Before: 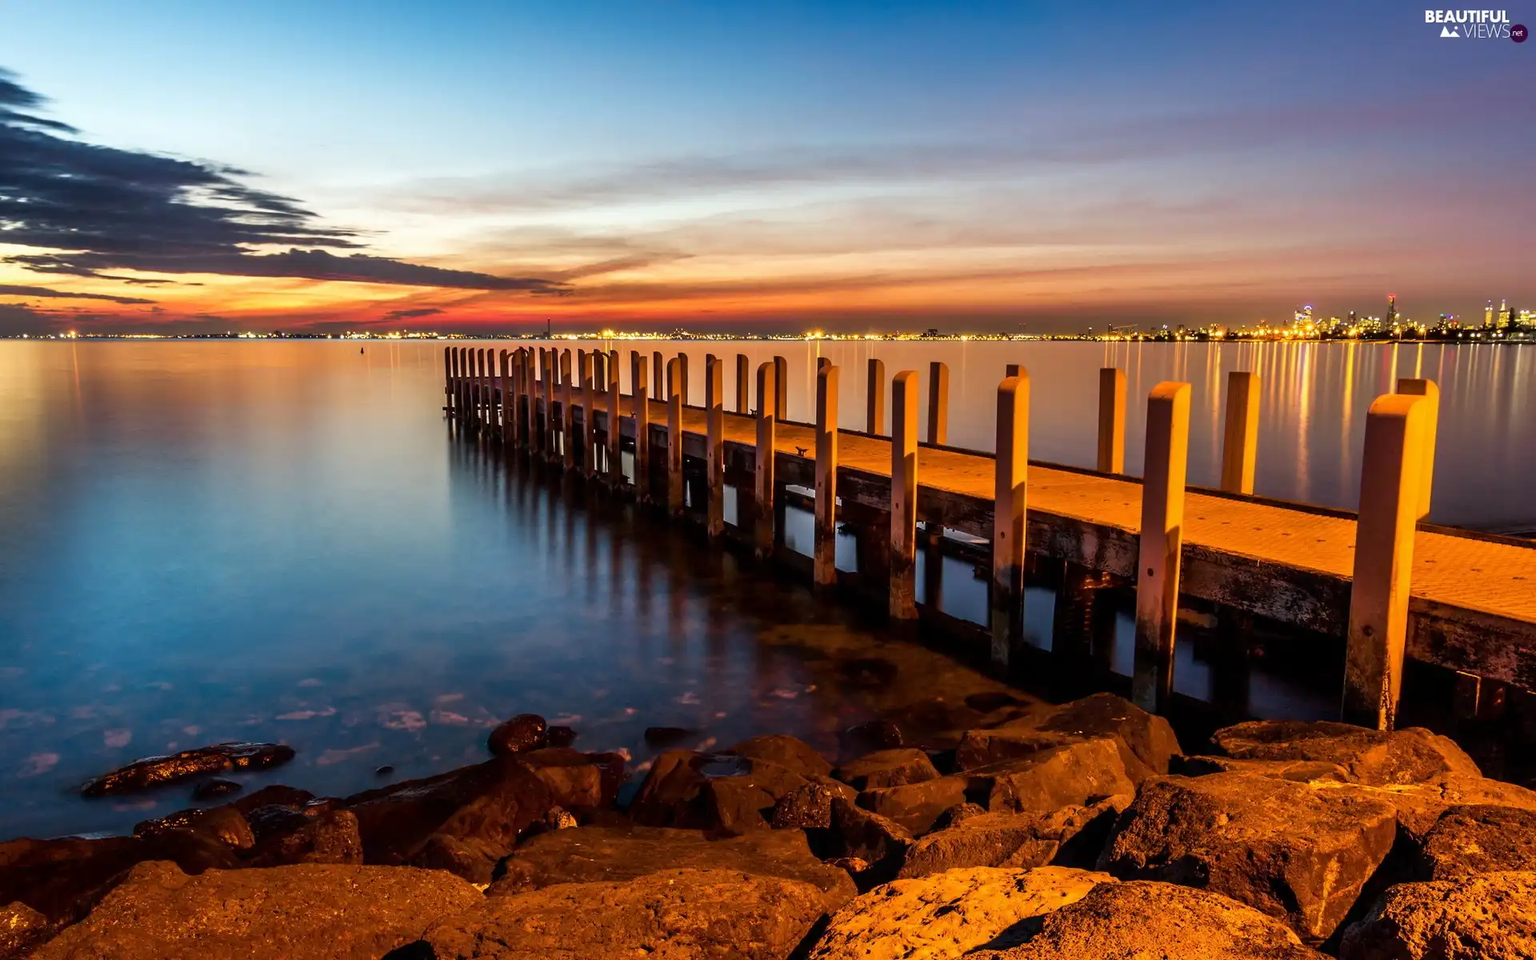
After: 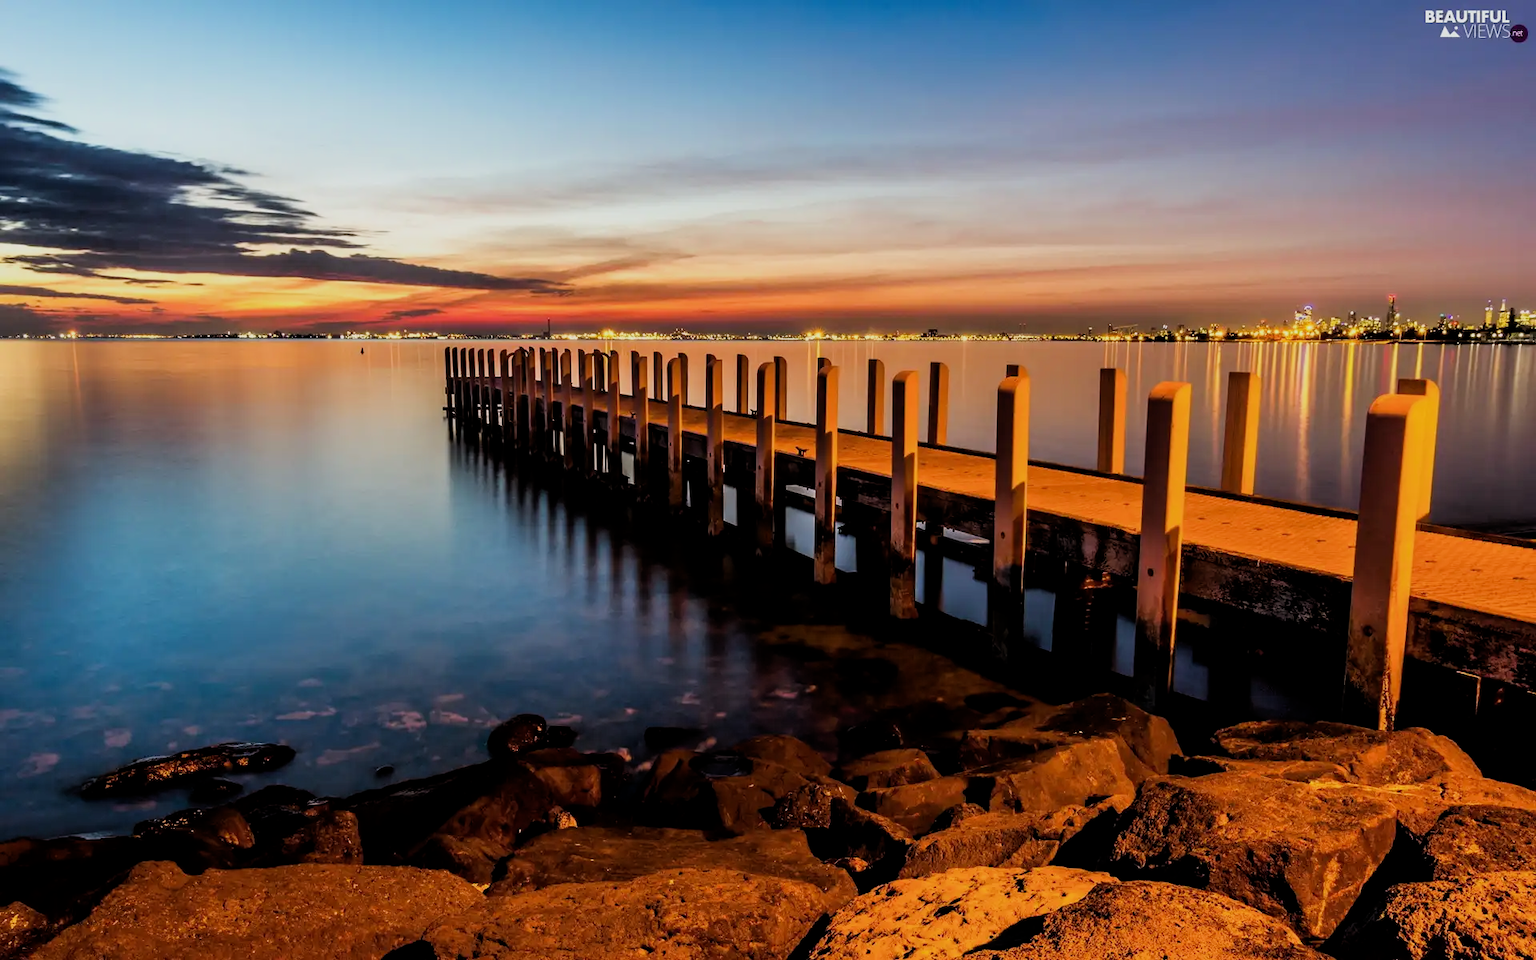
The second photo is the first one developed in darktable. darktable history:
filmic rgb: black relative exposure -7.75 EV, white relative exposure 4.36 EV, threshold 2.94 EV, structure ↔ texture 99.08%, target black luminance 0%, hardness 3.75, latitude 50.67%, contrast 1.077, highlights saturation mix 8.66%, shadows ↔ highlights balance -0.214%, enable highlight reconstruction true
